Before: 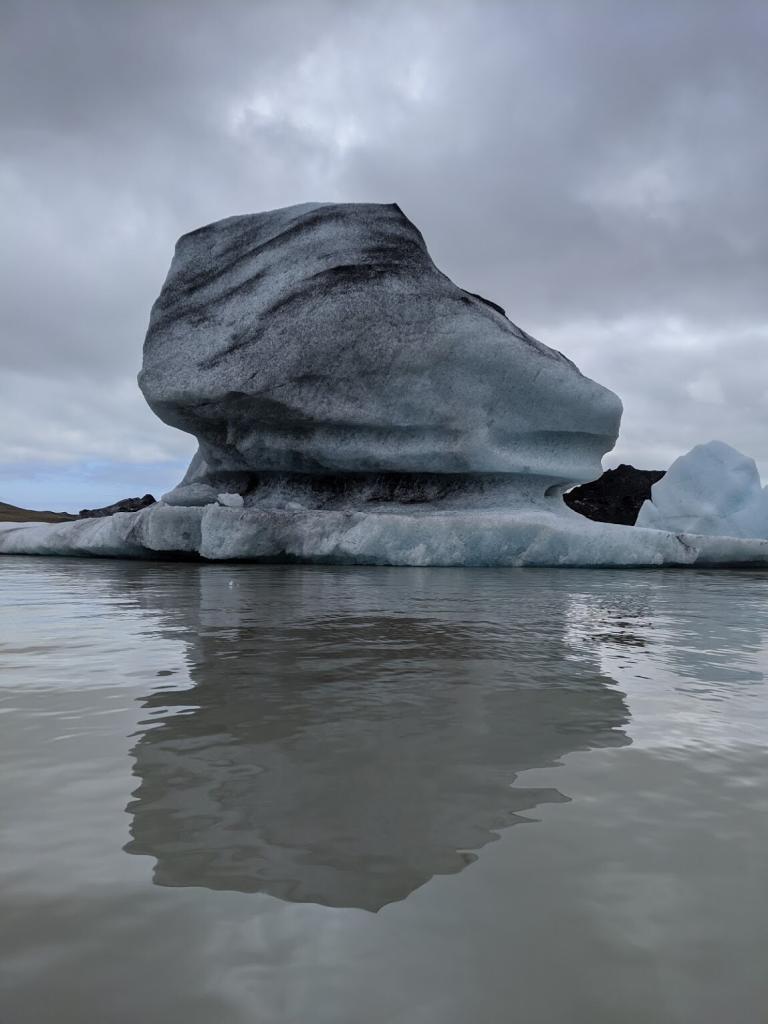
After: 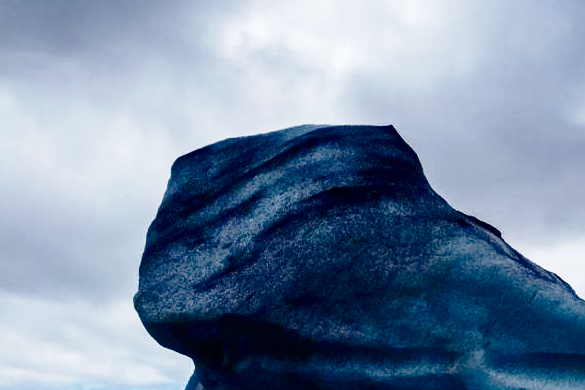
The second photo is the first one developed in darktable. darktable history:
contrast brightness saturation: brightness -1, saturation 1
crop: left 0.579%, top 7.627%, right 23.167%, bottom 54.275%
base curve: curves: ch0 [(0, 0) (0.007, 0.004) (0.027, 0.03) (0.046, 0.07) (0.207, 0.54) (0.442, 0.872) (0.673, 0.972) (1, 1)], preserve colors none
